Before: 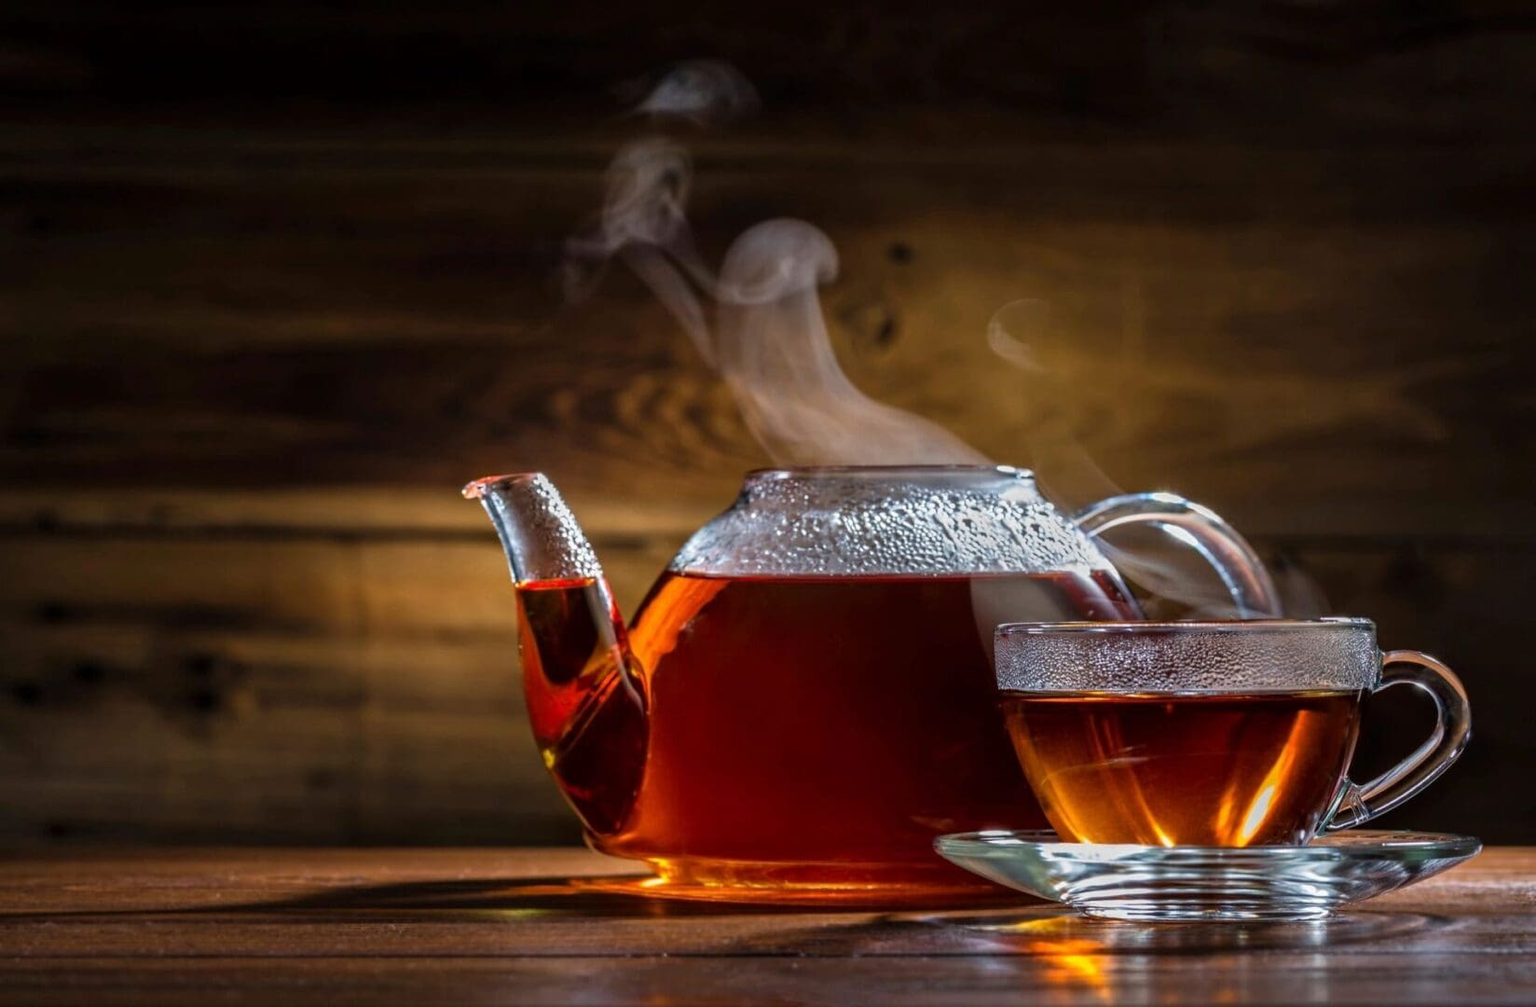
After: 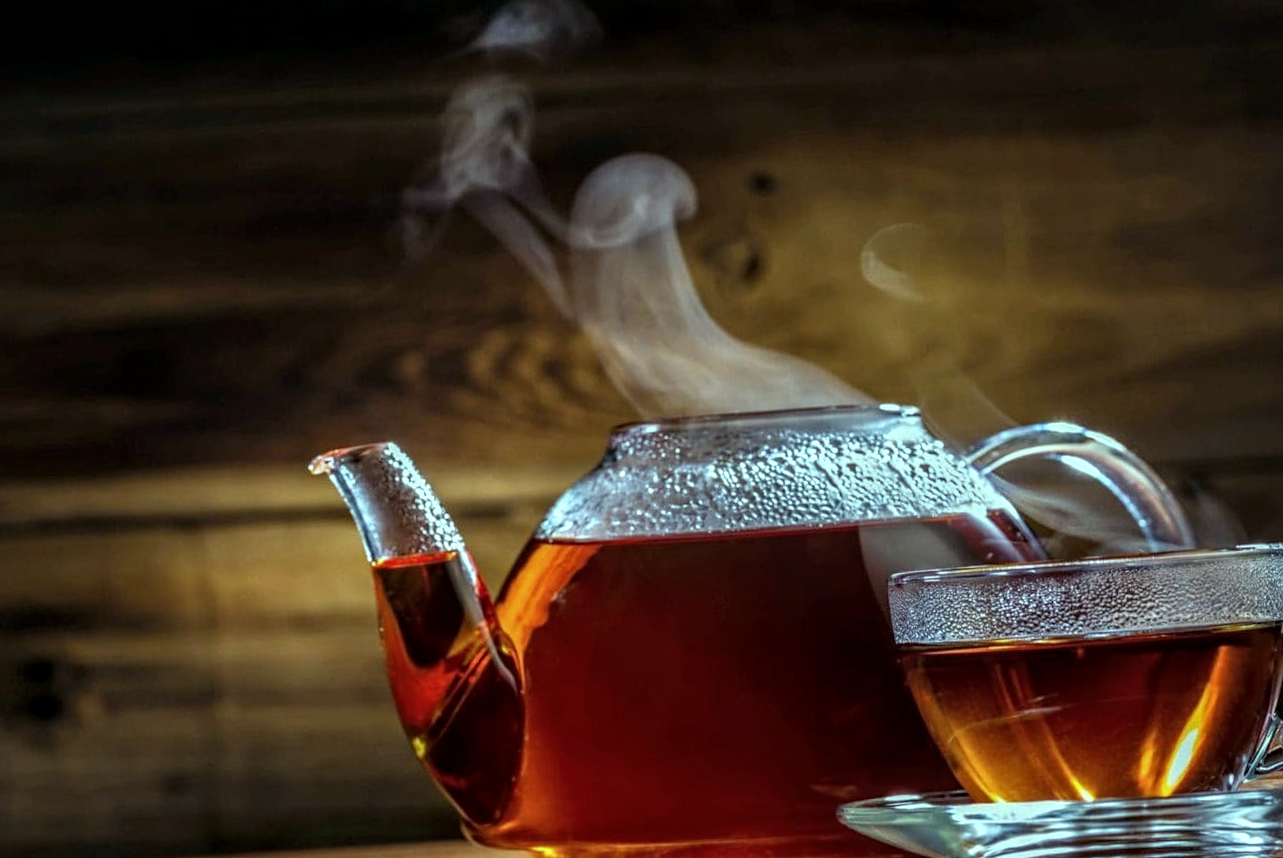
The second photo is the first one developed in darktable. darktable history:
local contrast: highlights 55%, shadows 52%, detail 130%, midtone range 0.452
sharpen: amount 0.2
rotate and perspective: rotation -3.52°, crop left 0.036, crop right 0.964, crop top 0.081, crop bottom 0.919
color balance: mode lift, gamma, gain (sRGB), lift [0.997, 0.979, 1.021, 1.011], gamma [1, 1.084, 0.916, 0.998], gain [1, 0.87, 1.13, 1.101], contrast 4.55%, contrast fulcrum 38.24%, output saturation 104.09%
crop: left 9.929%, top 3.475%, right 9.188%, bottom 9.529%
